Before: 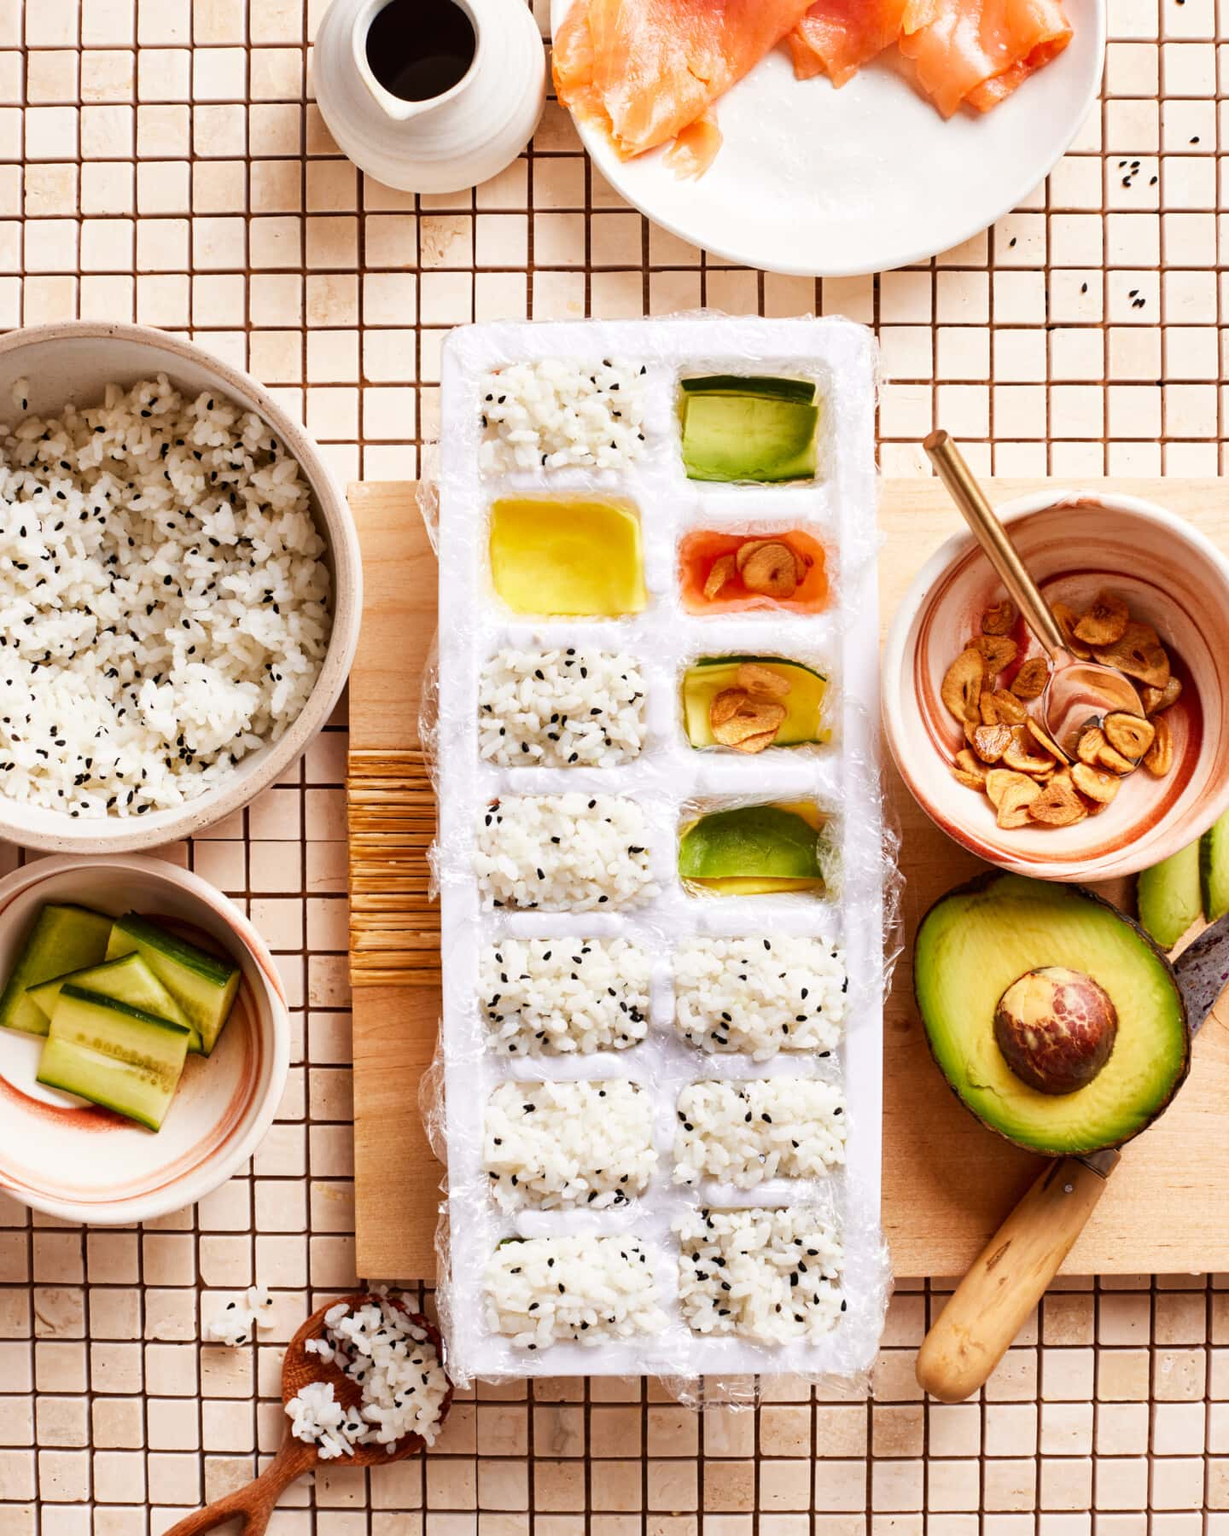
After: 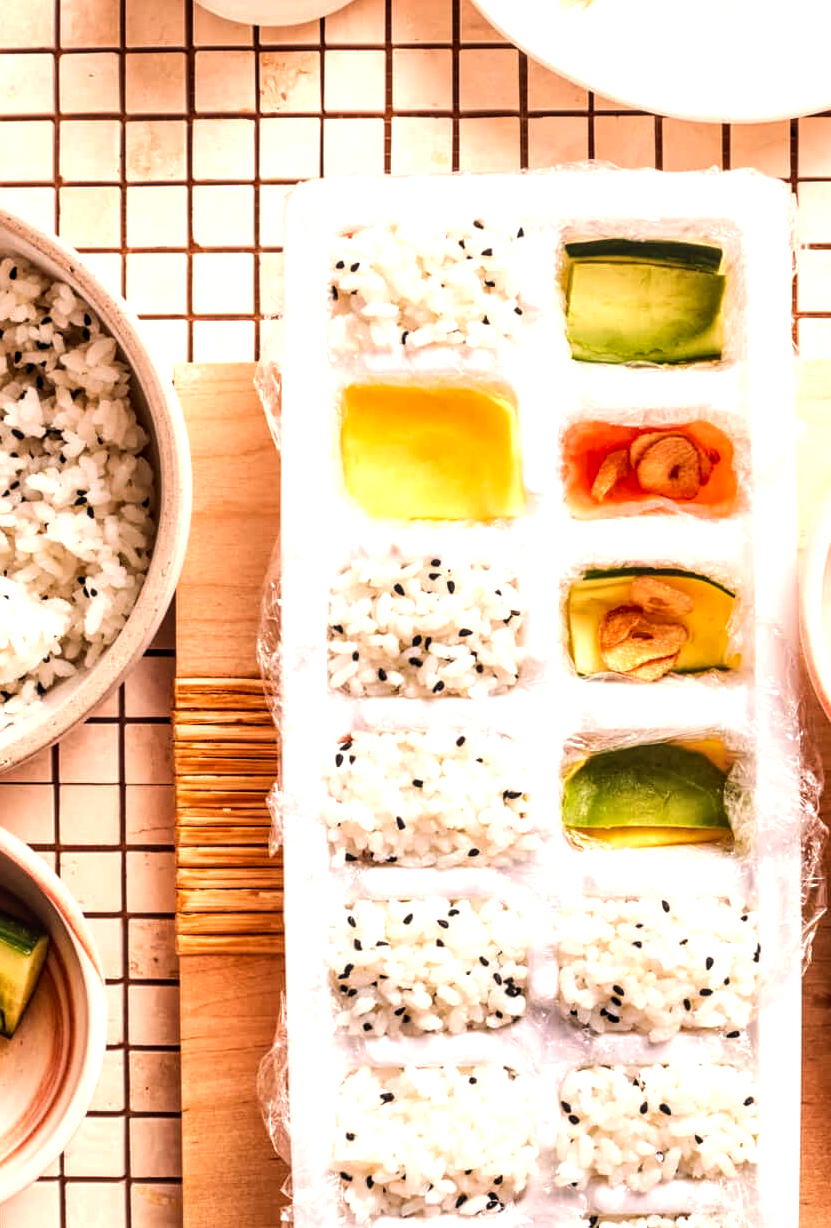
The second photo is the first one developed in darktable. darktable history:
crop: left 16.202%, top 11.208%, right 26.045%, bottom 20.557%
white balance: red 1.127, blue 0.943
local contrast: detail 130%
tone equalizer: -8 EV -0.417 EV, -7 EV -0.389 EV, -6 EV -0.333 EV, -5 EV -0.222 EV, -3 EV 0.222 EV, -2 EV 0.333 EV, -1 EV 0.389 EV, +0 EV 0.417 EV, edges refinement/feathering 500, mask exposure compensation -1.57 EV, preserve details no
